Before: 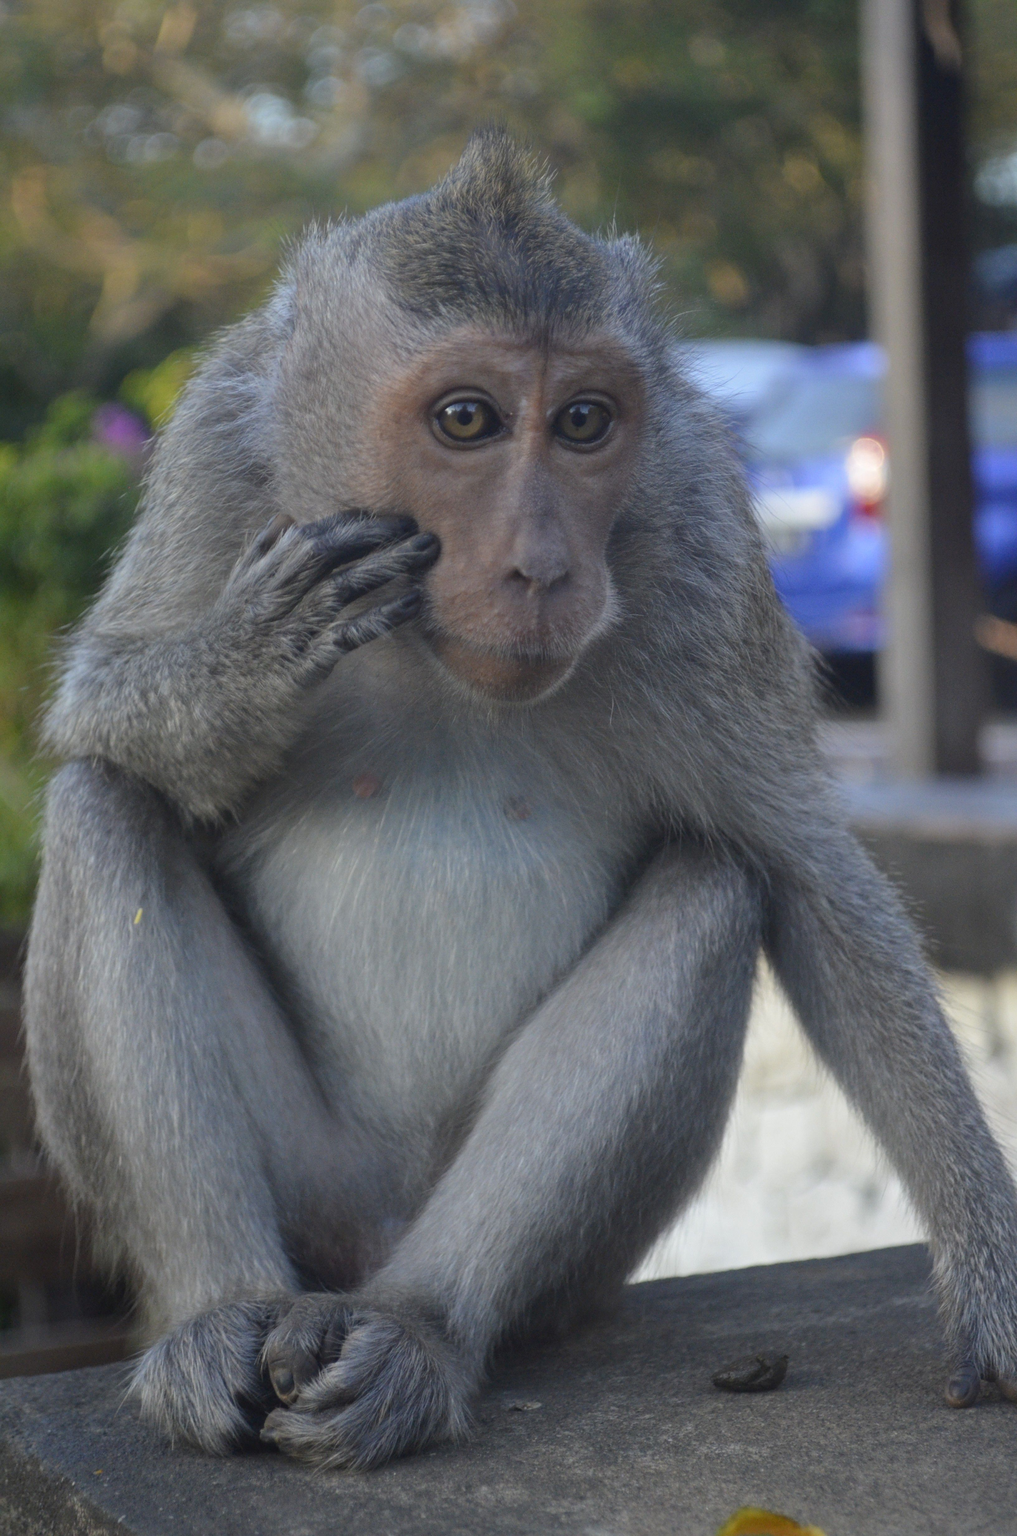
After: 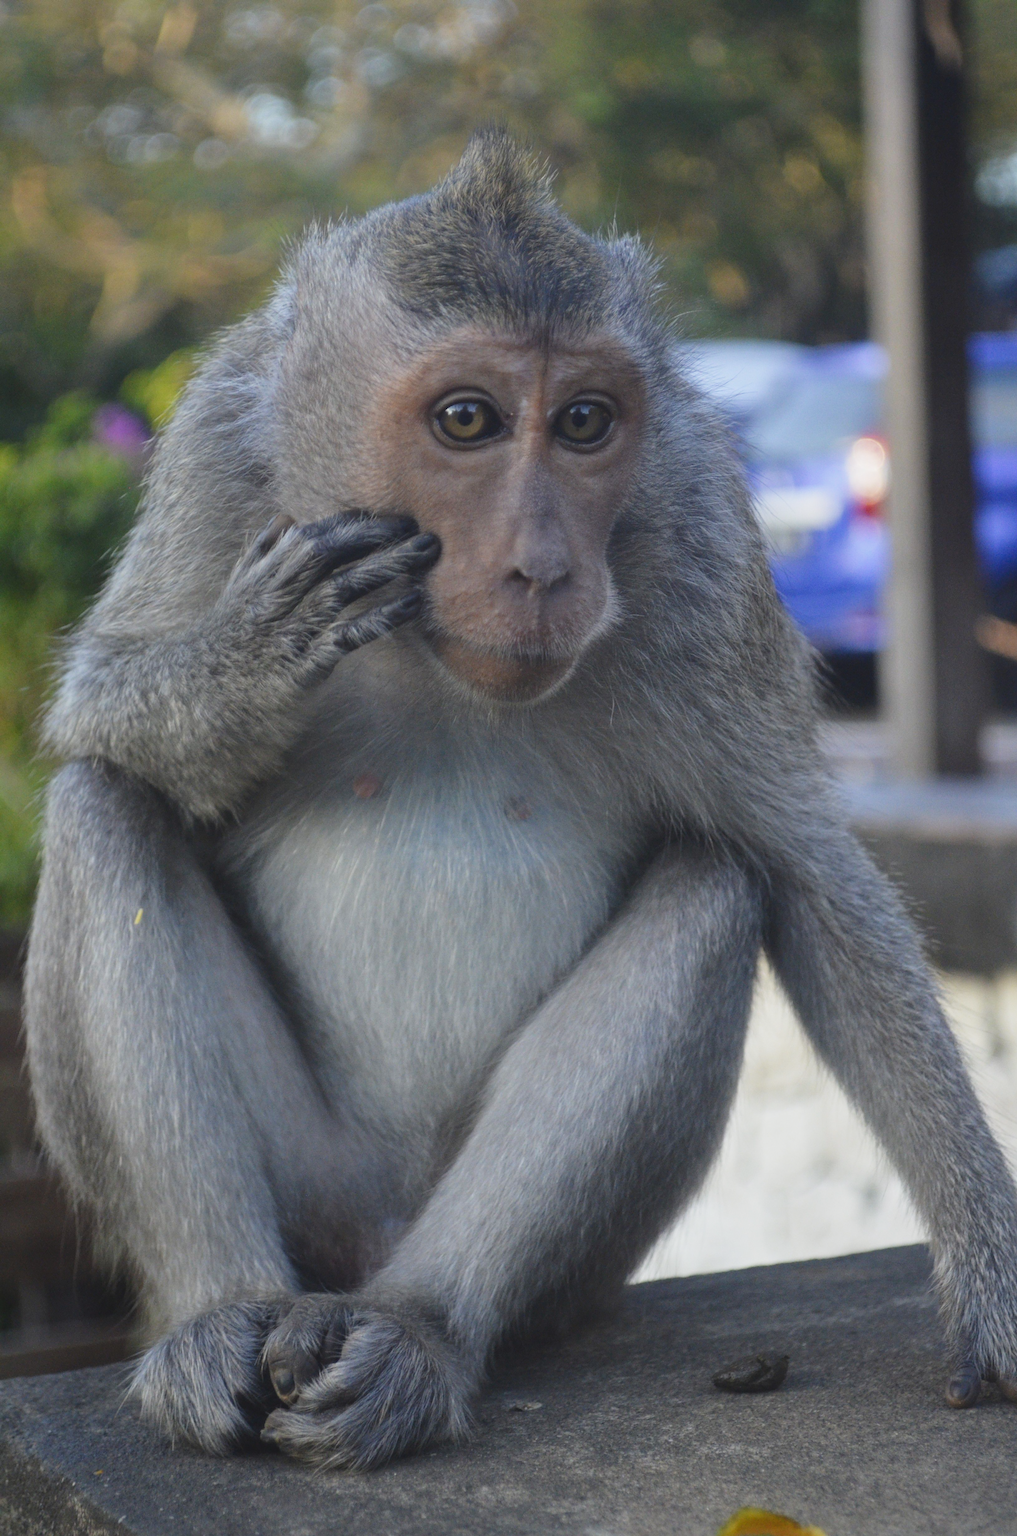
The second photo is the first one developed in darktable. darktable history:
tone curve: curves: ch0 [(0, 0.049) (0.175, 0.178) (0.466, 0.498) (0.715, 0.767) (0.819, 0.851) (1, 0.961)]; ch1 [(0, 0) (0.437, 0.398) (0.476, 0.466) (0.505, 0.505) (0.534, 0.544) (0.595, 0.608) (0.641, 0.643) (1, 1)]; ch2 [(0, 0) (0.359, 0.379) (0.437, 0.44) (0.489, 0.495) (0.518, 0.537) (0.579, 0.579) (1, 1)], preserve colors none
